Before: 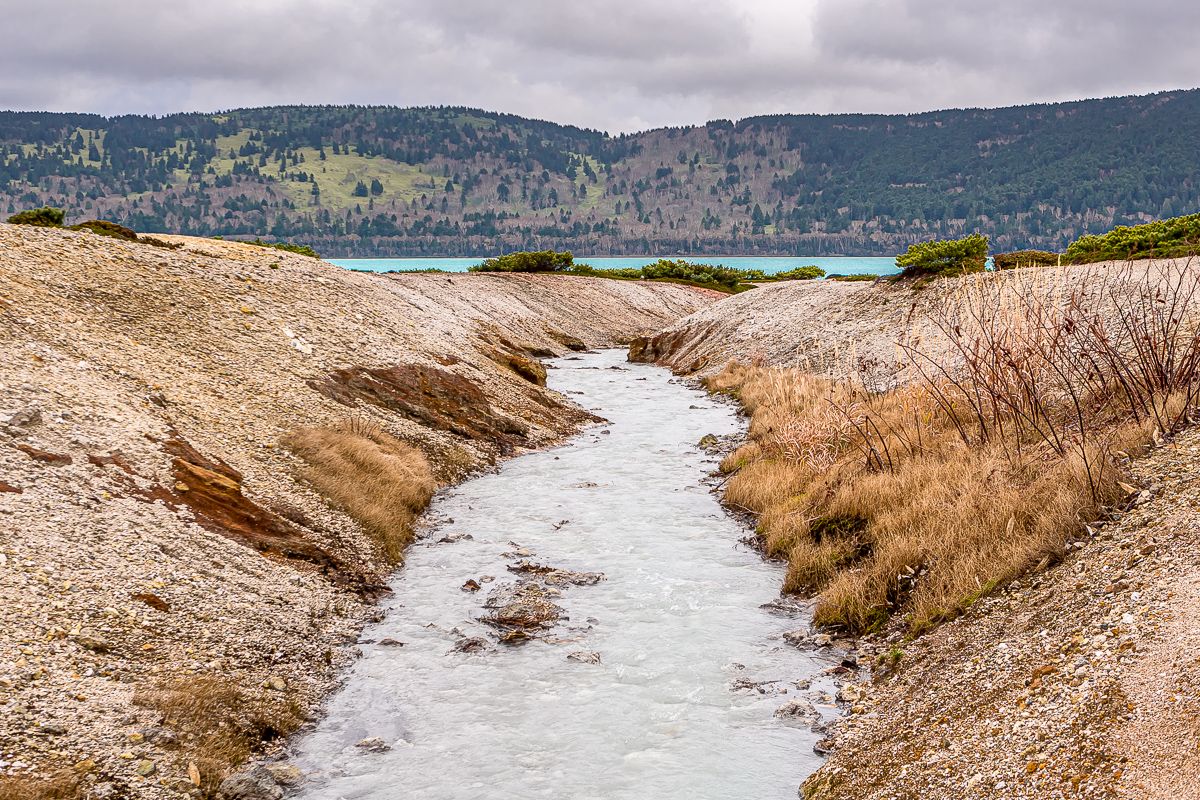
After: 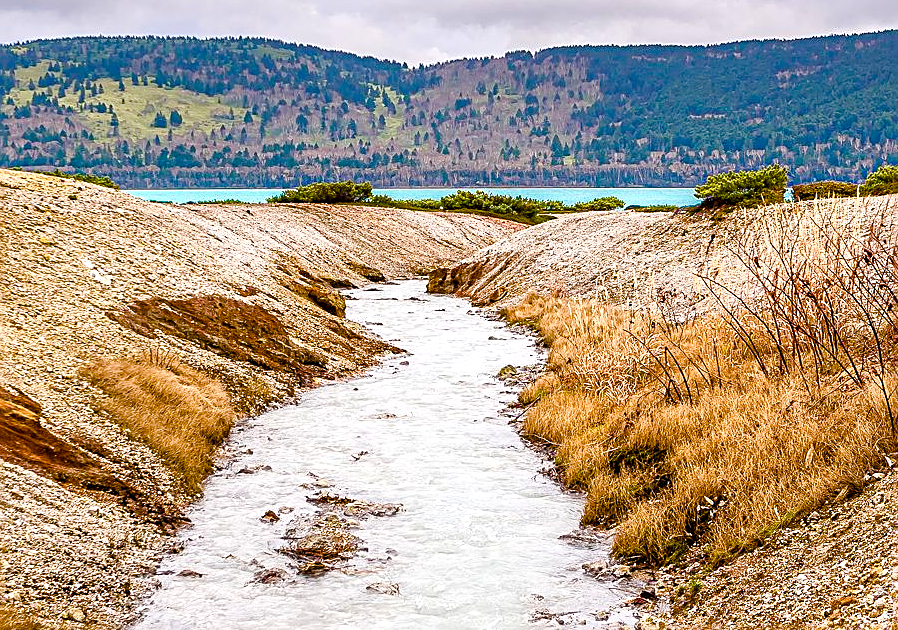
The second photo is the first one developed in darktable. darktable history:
crop: left 16.768%, top 8.653%, right 8.362%, bottom 12.485%
exposure: exposure 0.375 EV, compensate highlight preservation false
sharpen: on, module defaults
color balance rgb: perceptual saturation grading › global saturation 24.74%, perceptual saturation grading › highlights -51.22%, perceptual saturation grading › mid-tones 19.16%, perceptual saturation grading › shadows 60.98%, global vibrance 50%
